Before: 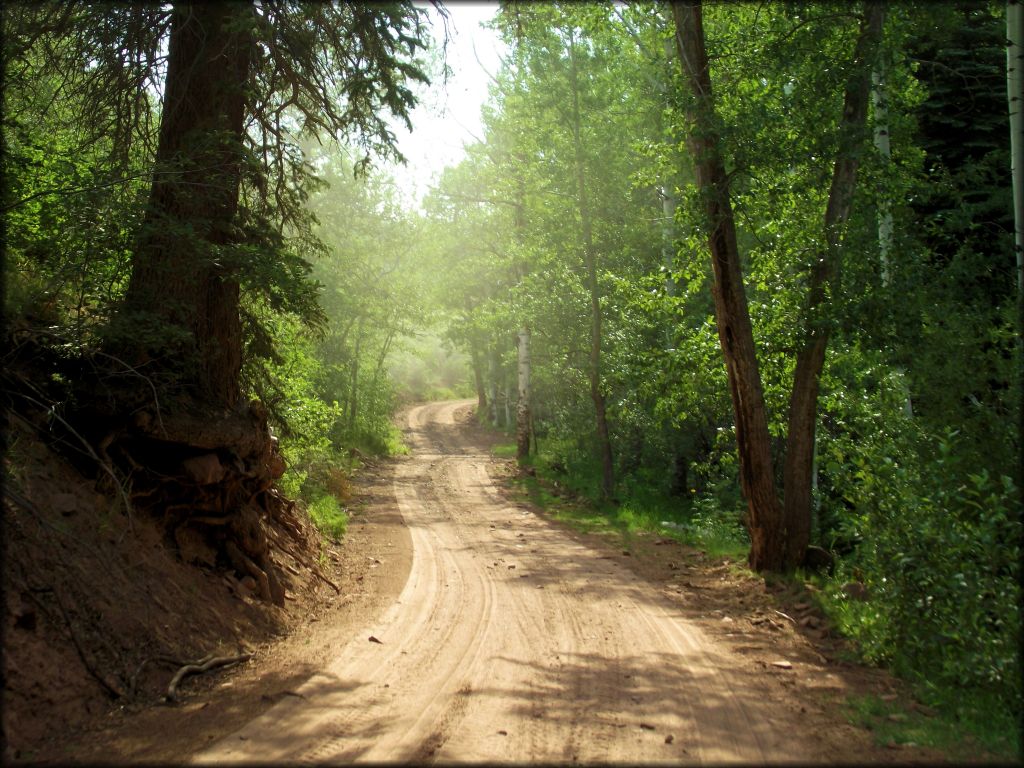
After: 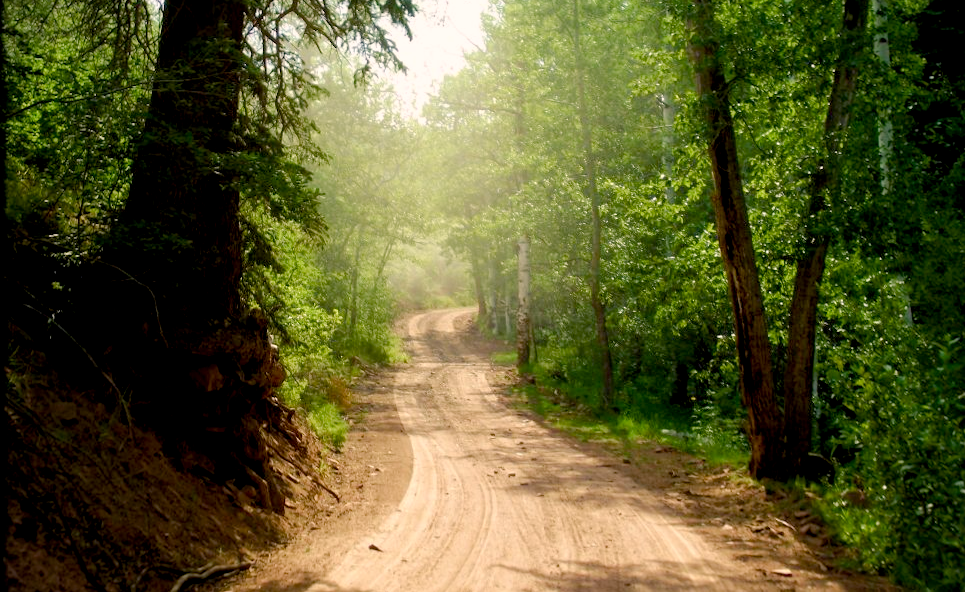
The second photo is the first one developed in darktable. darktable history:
color balance rgb: power › chroma 0.501%, power › hue 262.64°, highlights gain › chroma 3.083%, highlights gain › hue 54.61°, perceptual saturation grading › global saturation -0.149%, perceptual saturation grading › highlights -19.863%, perceptual saturation grading › shadows 20.526%, perceptual brilliance grading › mid-tones 11.083%, perceptual brilliance grading › shadows 15.208%, global vibrance 20%
exposure: black level correction 0.01, exposure 0.008 EV, compensate highlight preservation false
vignetting: fall-off start 100.15%
crop and rotate: angle 0.058°, top 12.057%, right 5.538%, bottom 10.651%
